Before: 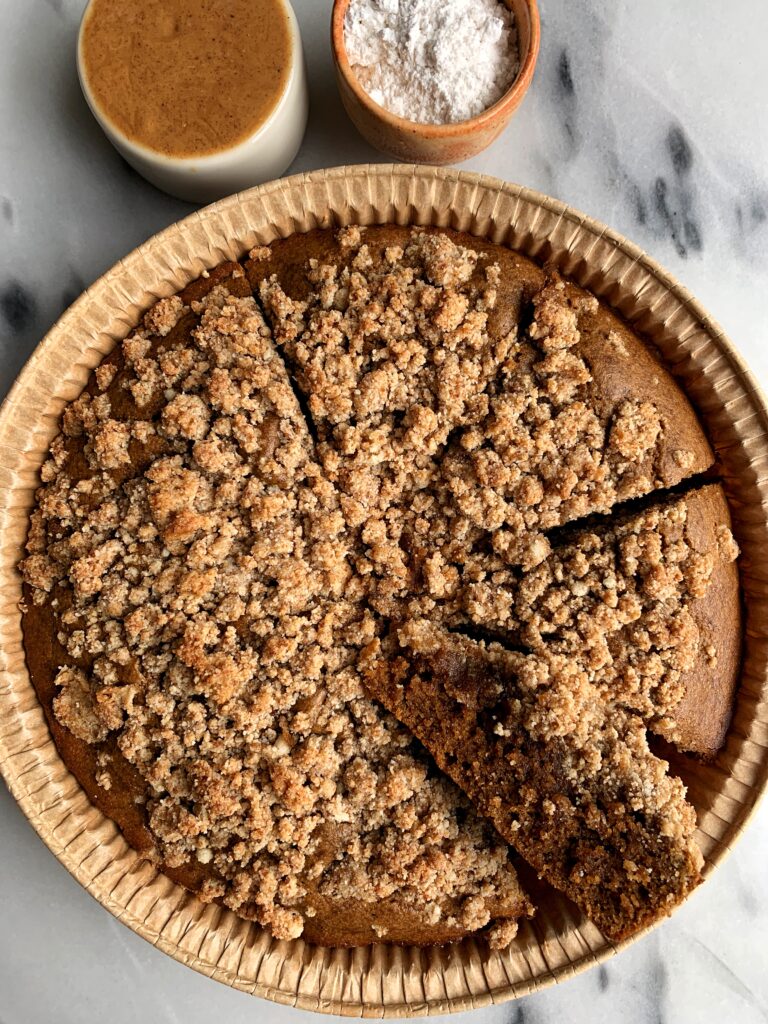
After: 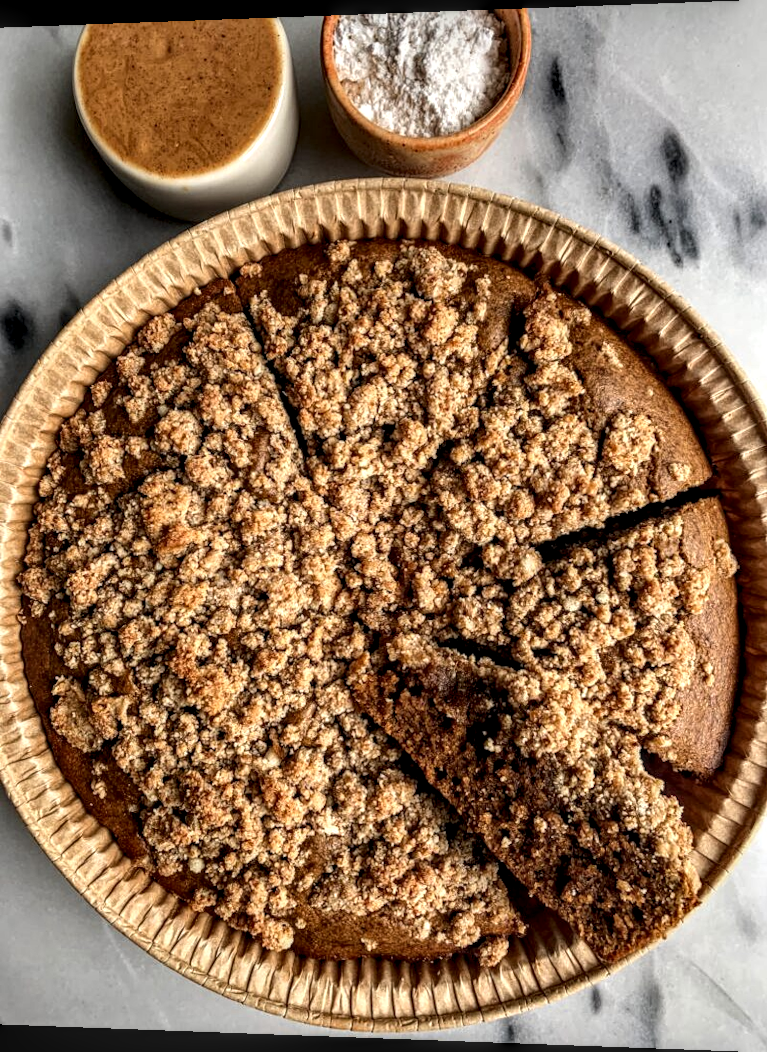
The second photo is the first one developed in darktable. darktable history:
local contrast: highlights 0%, shadows 0%, detail 182%
rotate and perspective: lens shift (horizontal) -0.055, automatic cropping off
